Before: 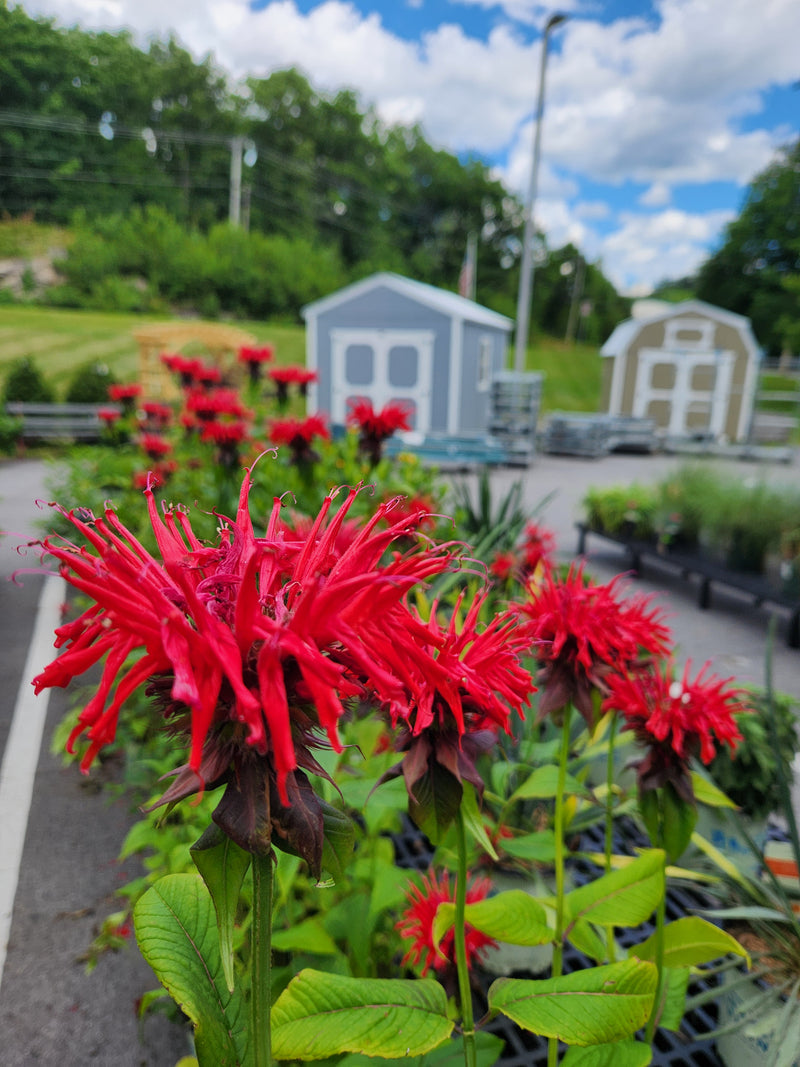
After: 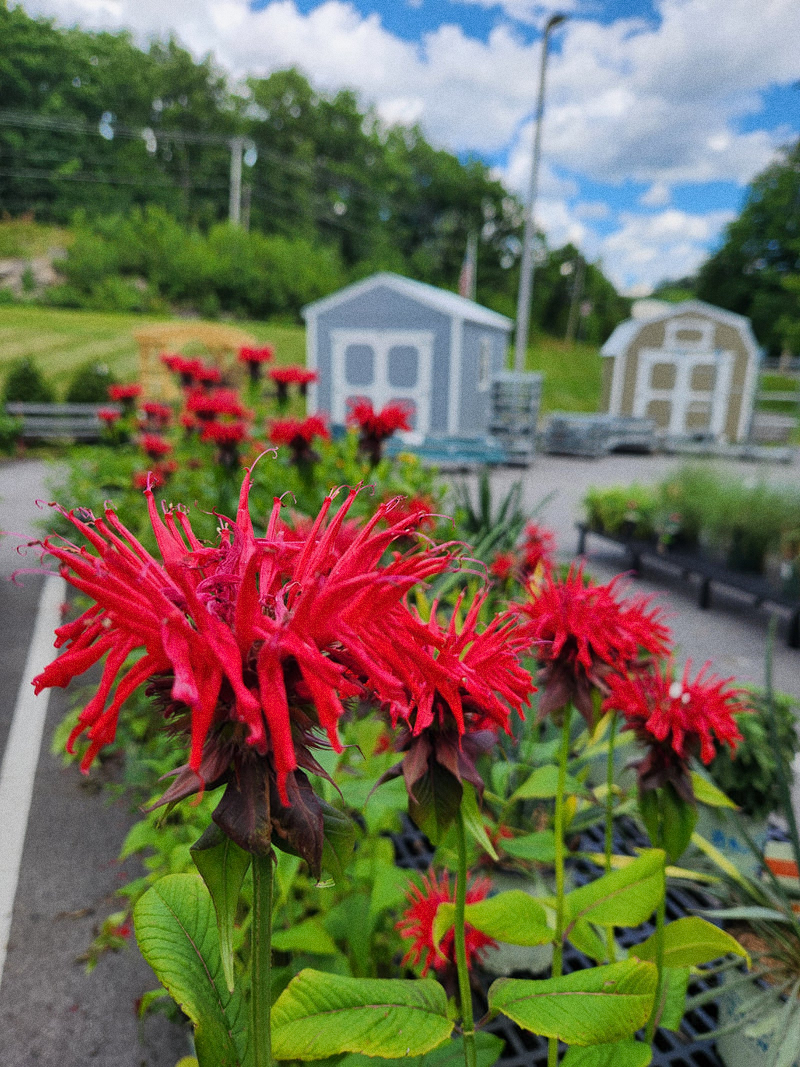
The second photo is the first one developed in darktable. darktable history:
grain: coarseness 0.09 ISO
color balance: mode lift, gamma, gain (sRGB)
